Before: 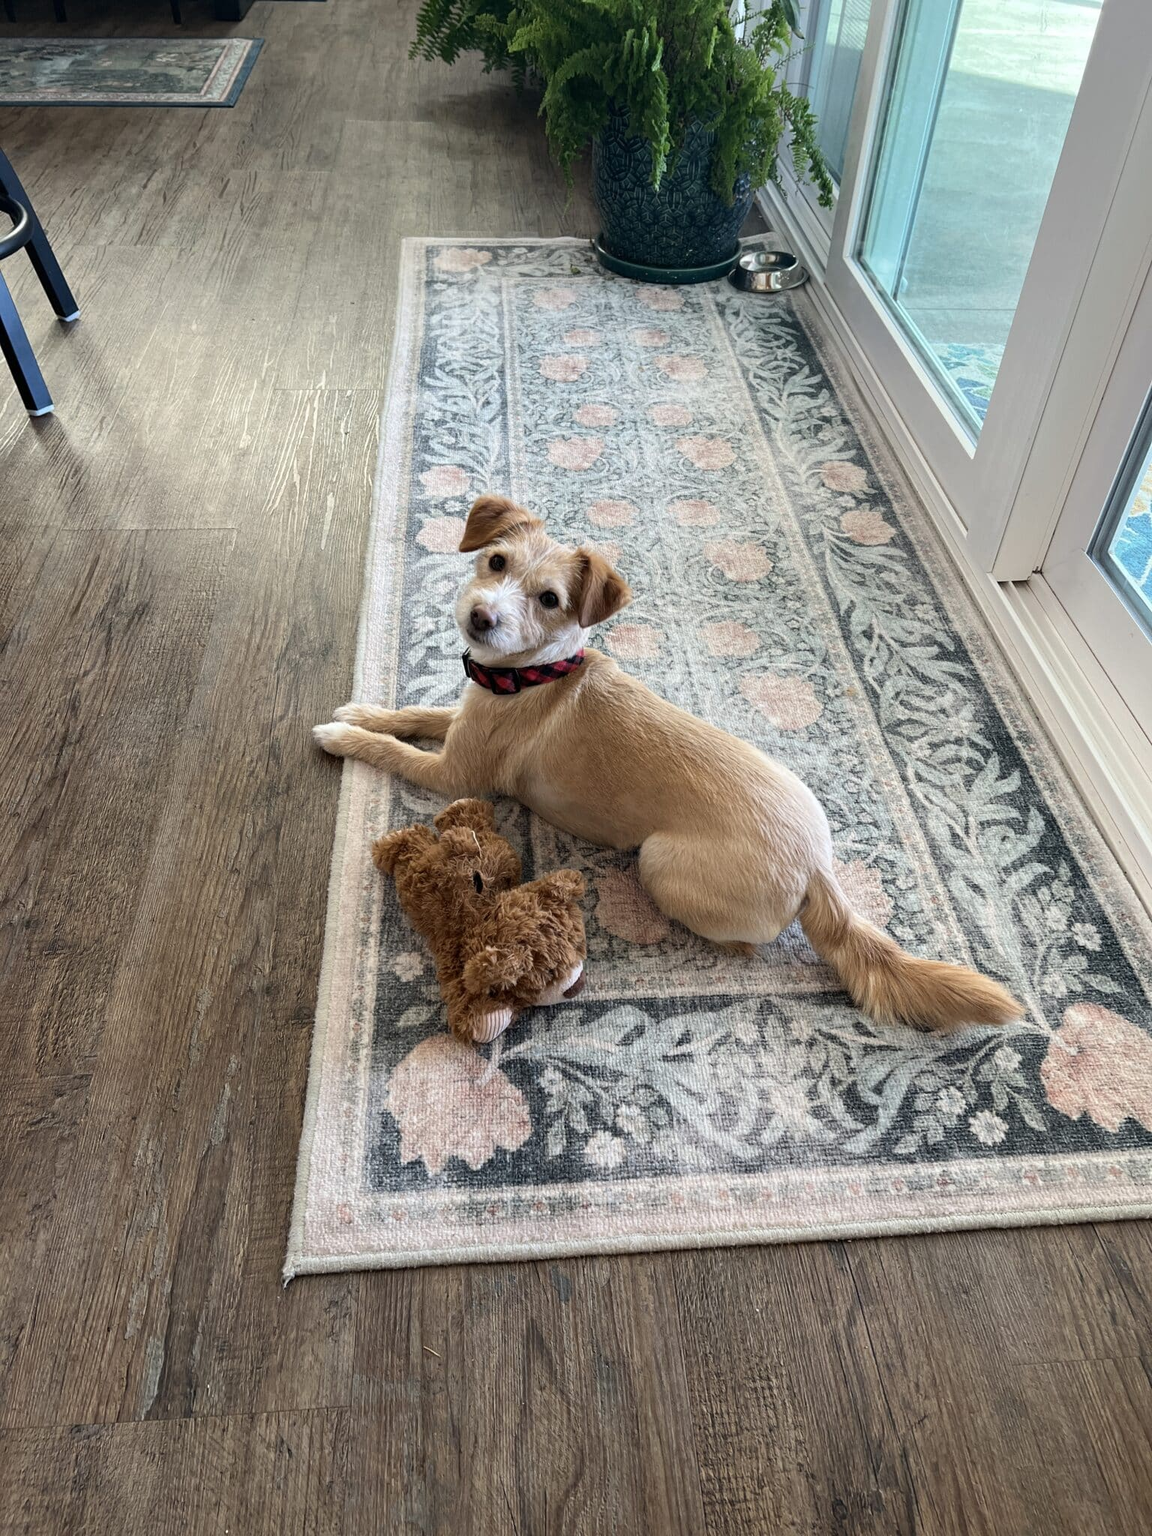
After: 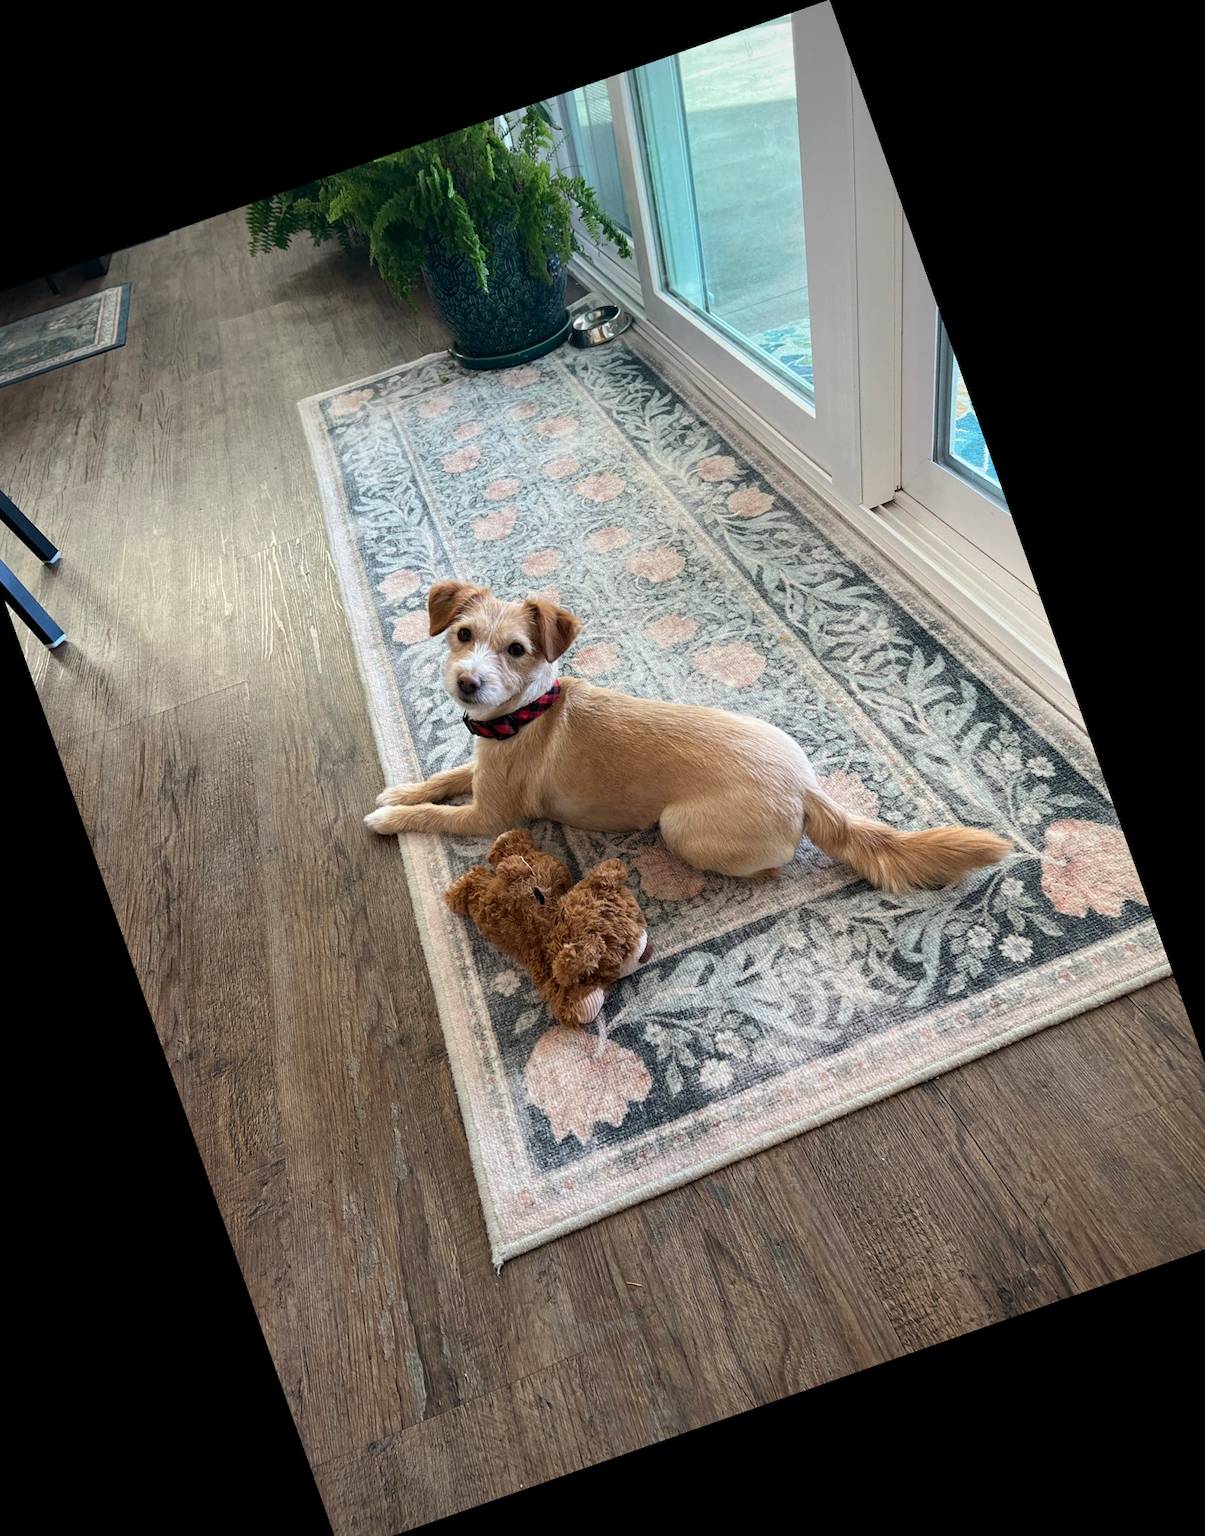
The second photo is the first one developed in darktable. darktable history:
crop and rotate: angle 19.43°, left 6.812%, right 4.125%, bottom 1.087%
vignetting: fall-off radius 60.92%
